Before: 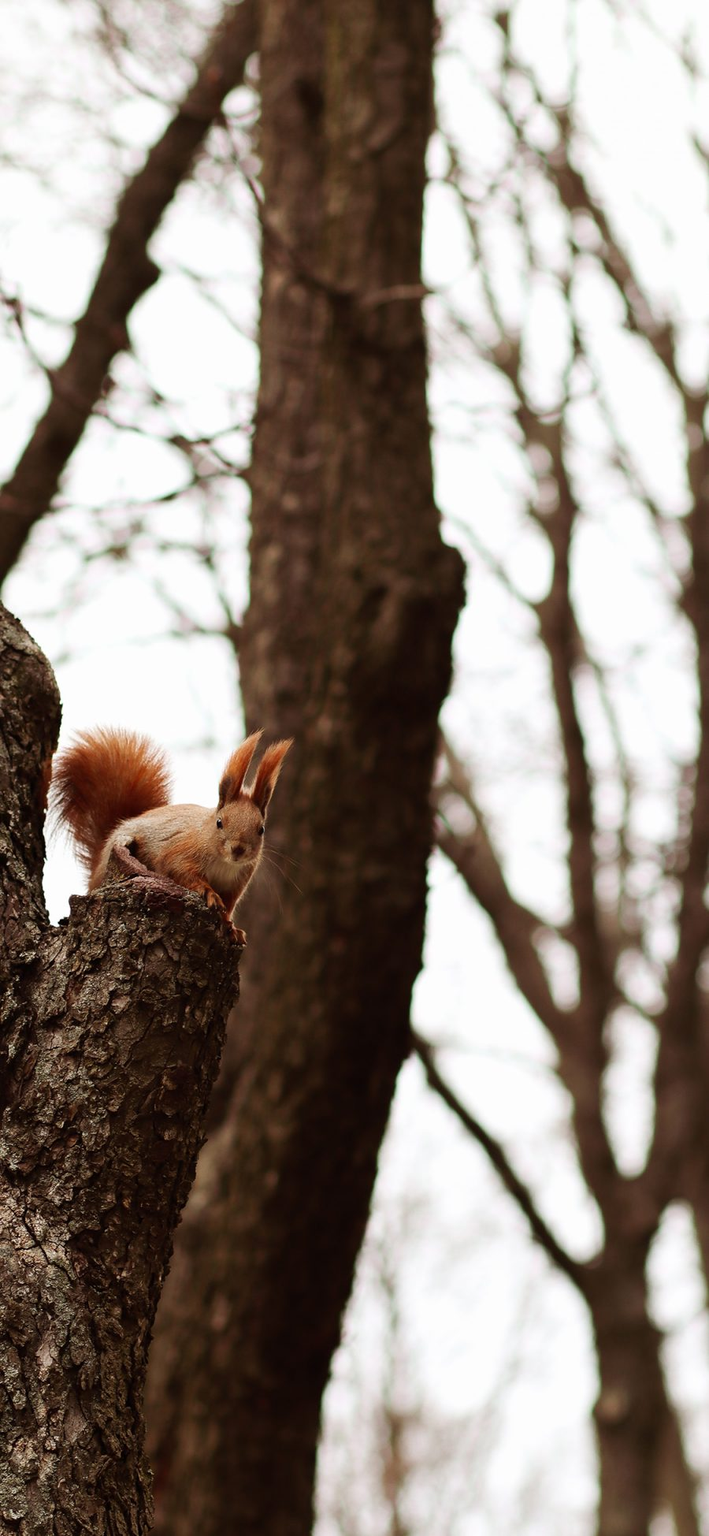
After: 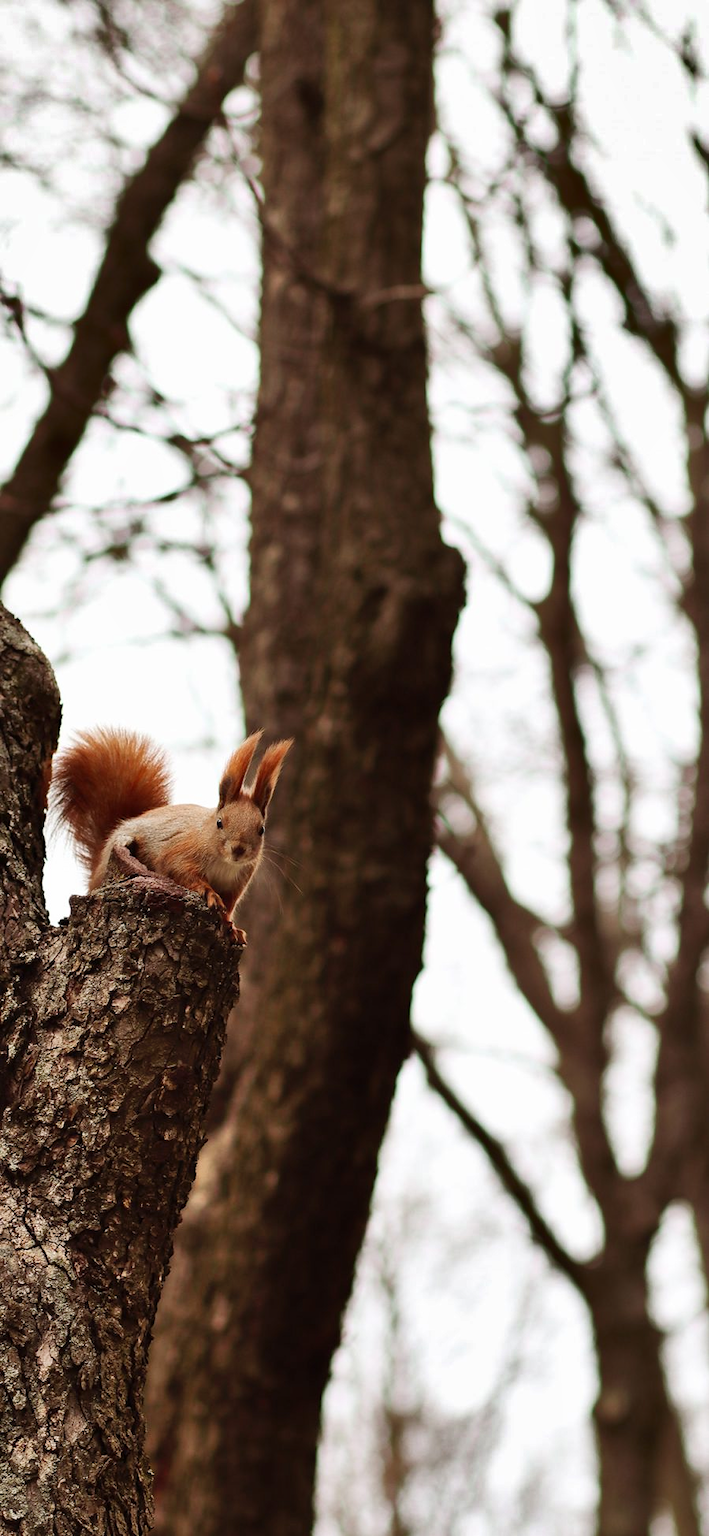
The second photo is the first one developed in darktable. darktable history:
shadows and highlights: white point adjustment 0.127, highlights -69.22, soften with gaussian
